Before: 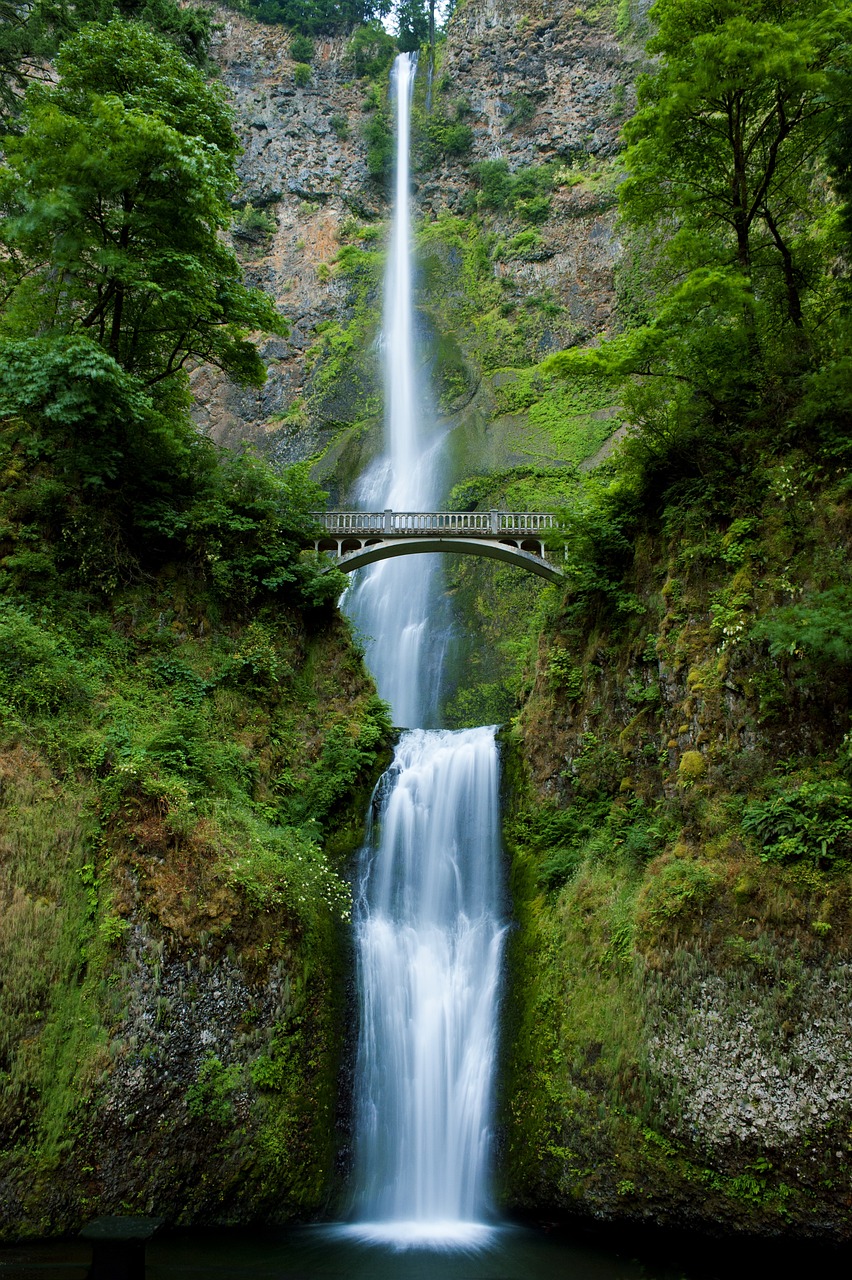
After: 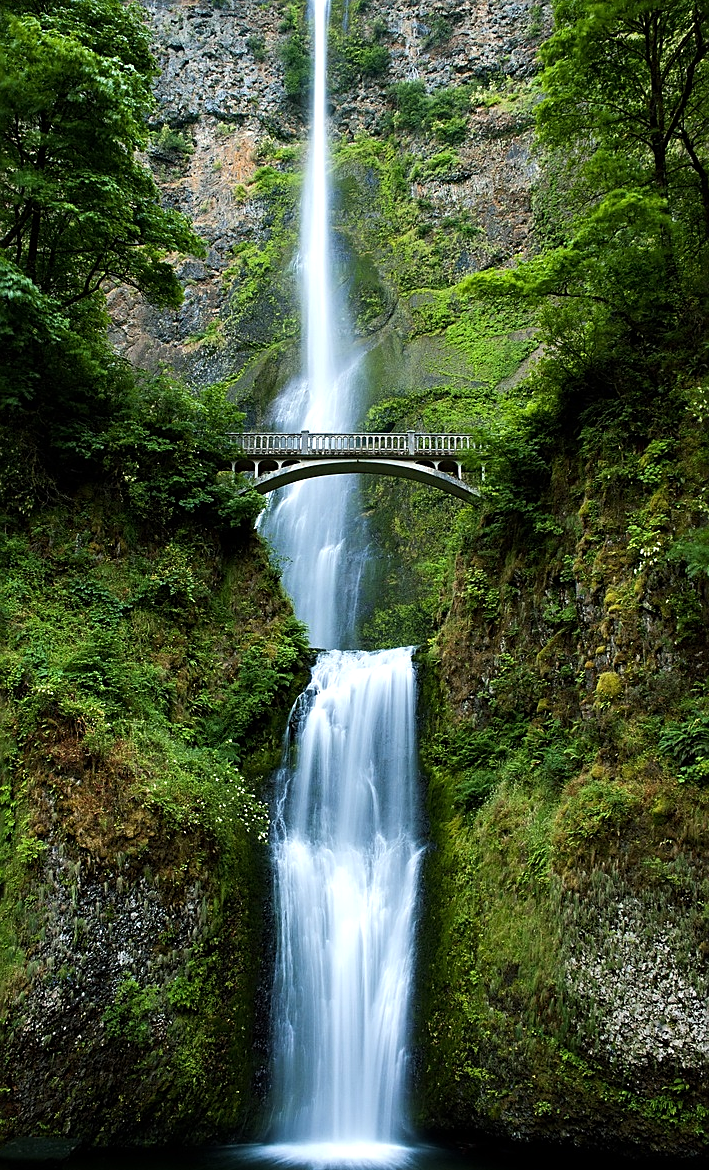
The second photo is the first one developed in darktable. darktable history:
crop: left 9.775%, top 6.206%, right 6.902%, bottom 2.372%
sharpen: on, module defaults
tone equalizer: -8 EV -0.381 EV, -7 EV -0.398 EV, -6 EV -0.329 EV, -5 EV -0.193 EV, -3 EV 0.208 EV, -2 EV 0.35 EV, -1 EV 0.383 EV, +0 EV 0.444 EV, edges refinement/feathering 500, mask exposure compensation -1.57 EV, preserve details no
